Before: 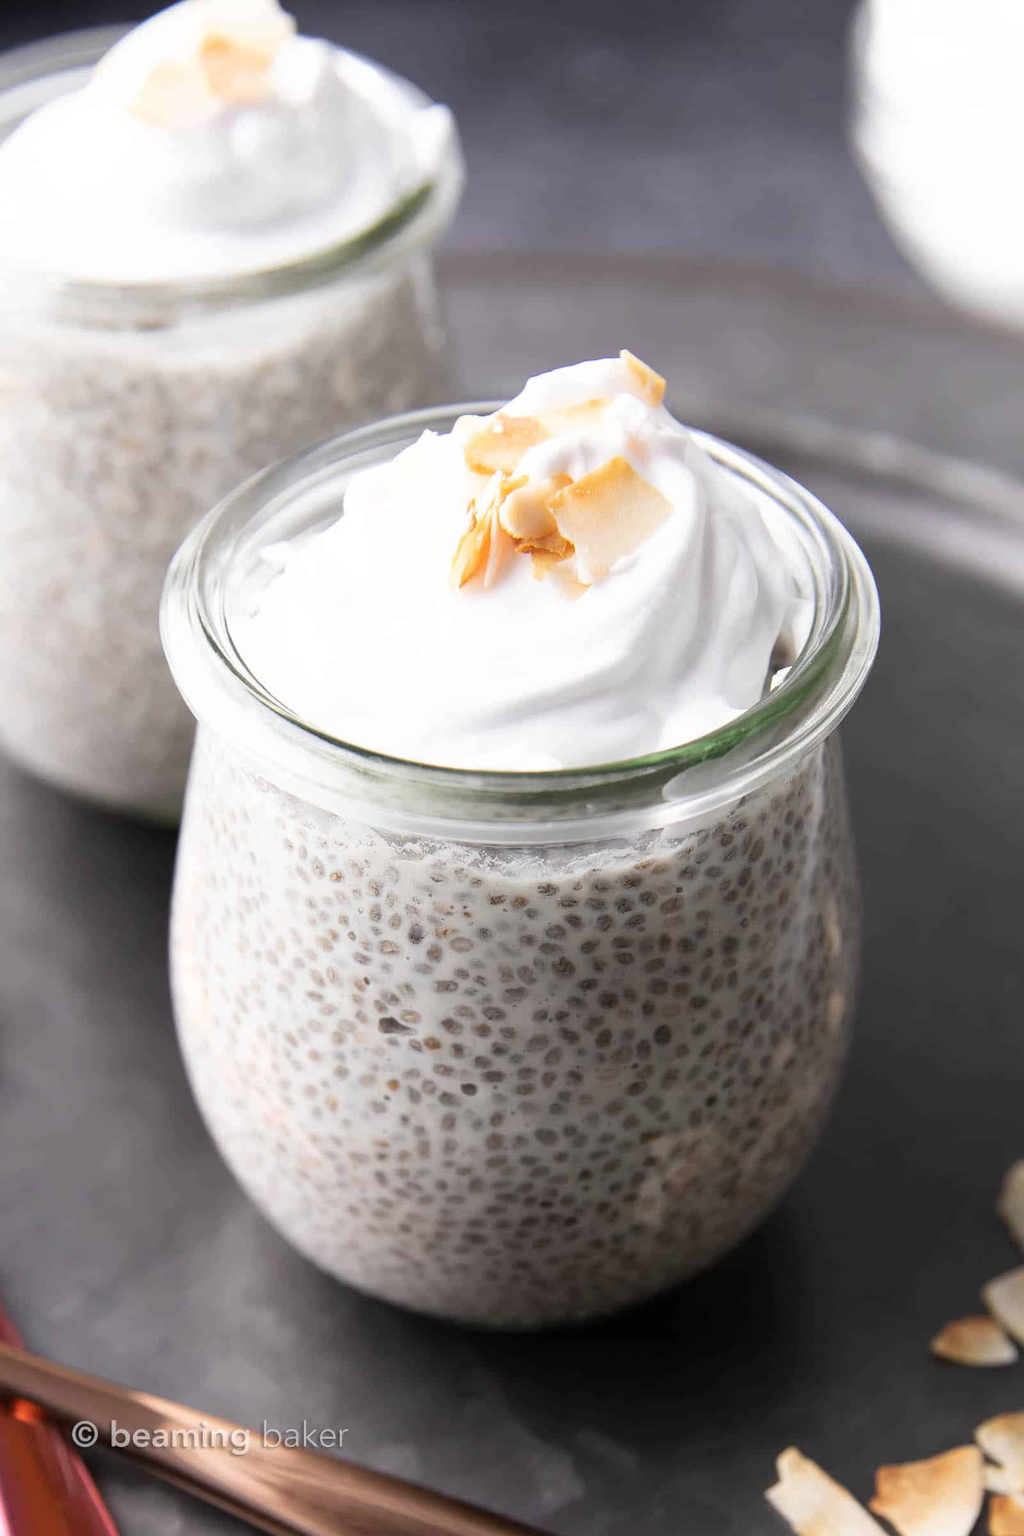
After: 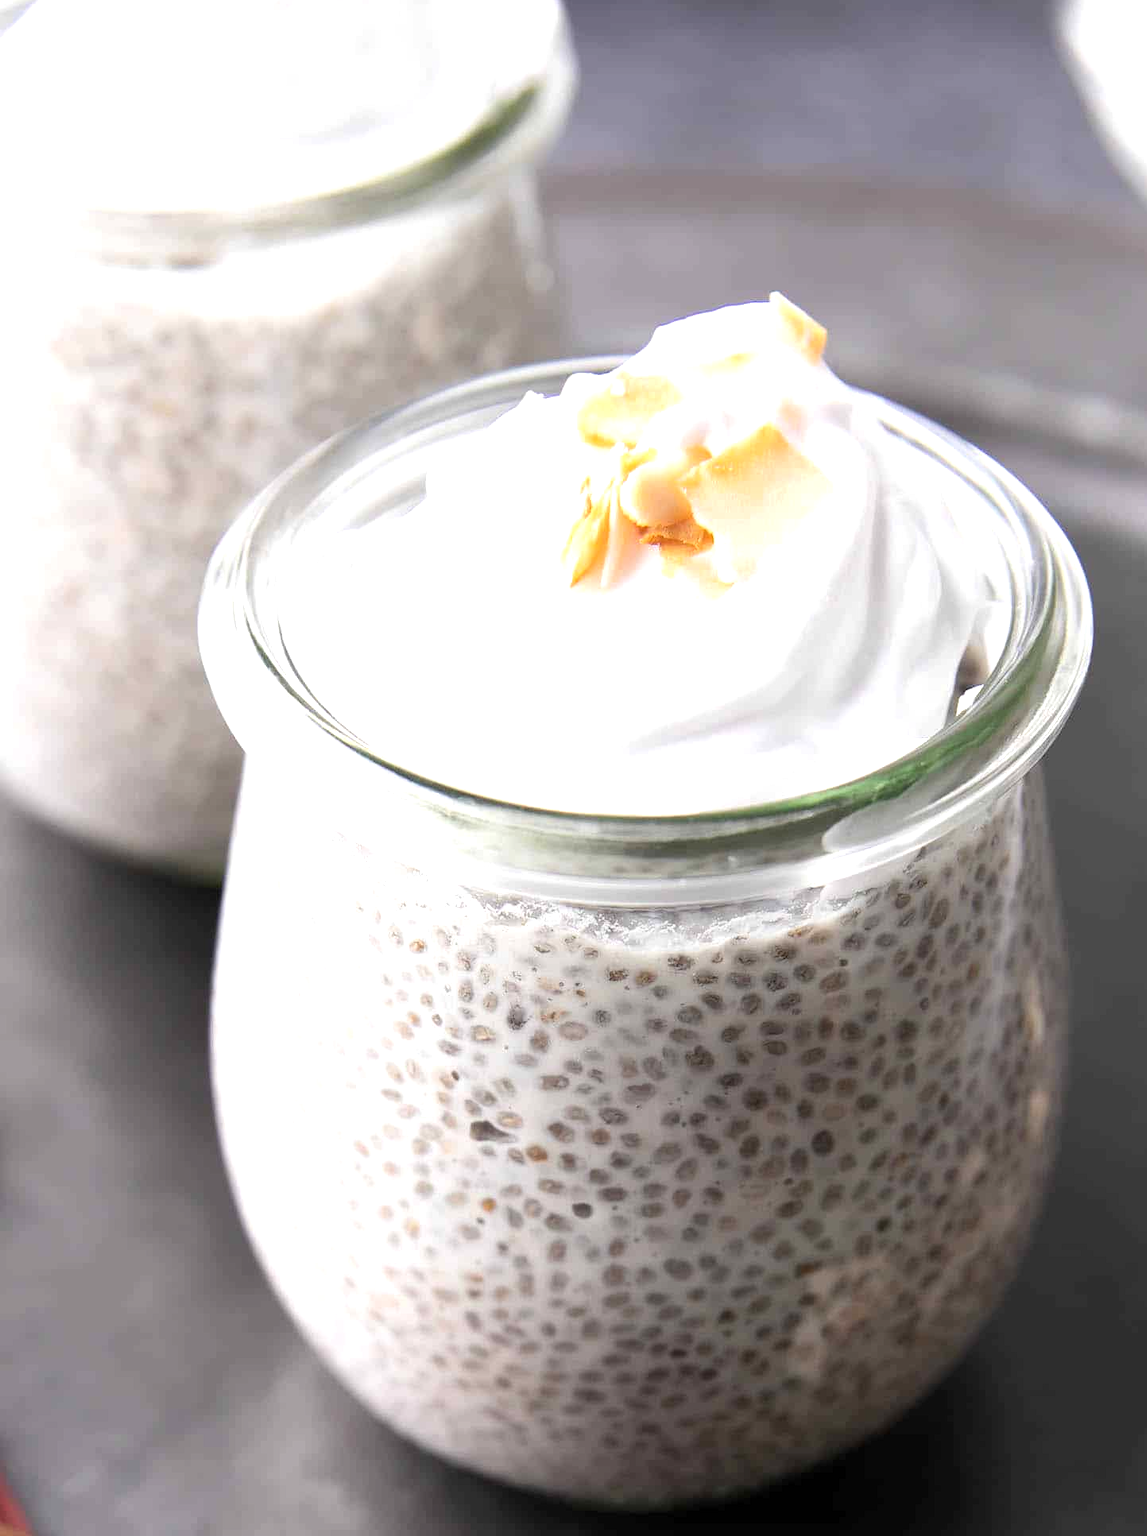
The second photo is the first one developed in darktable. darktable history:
crop: top 7.49%, right 9.717%, bottom 11.943%
exposure: black level correction 0.001, exposure 0.5 EV, compensate exposure bias true, compensate highlight preservation false
